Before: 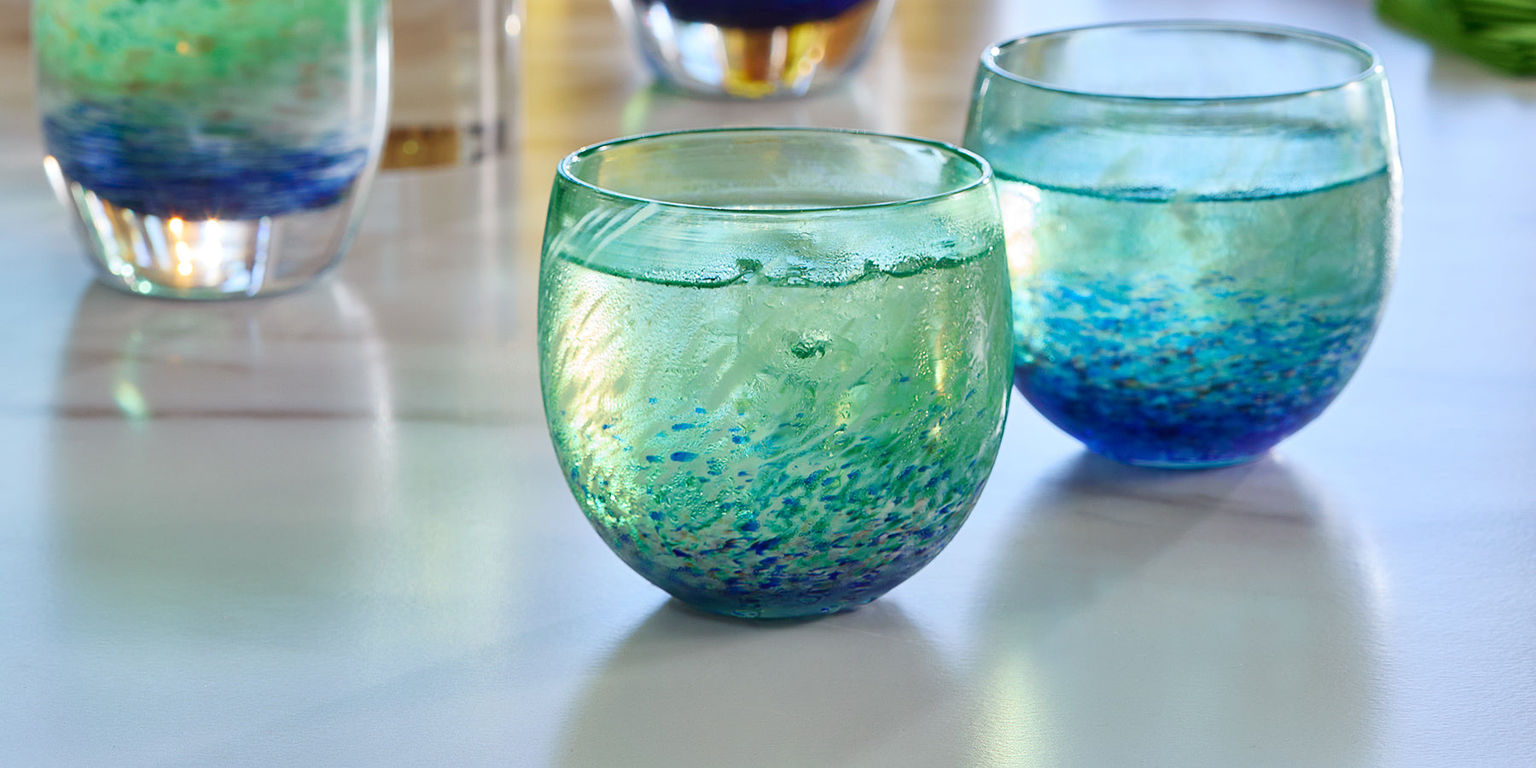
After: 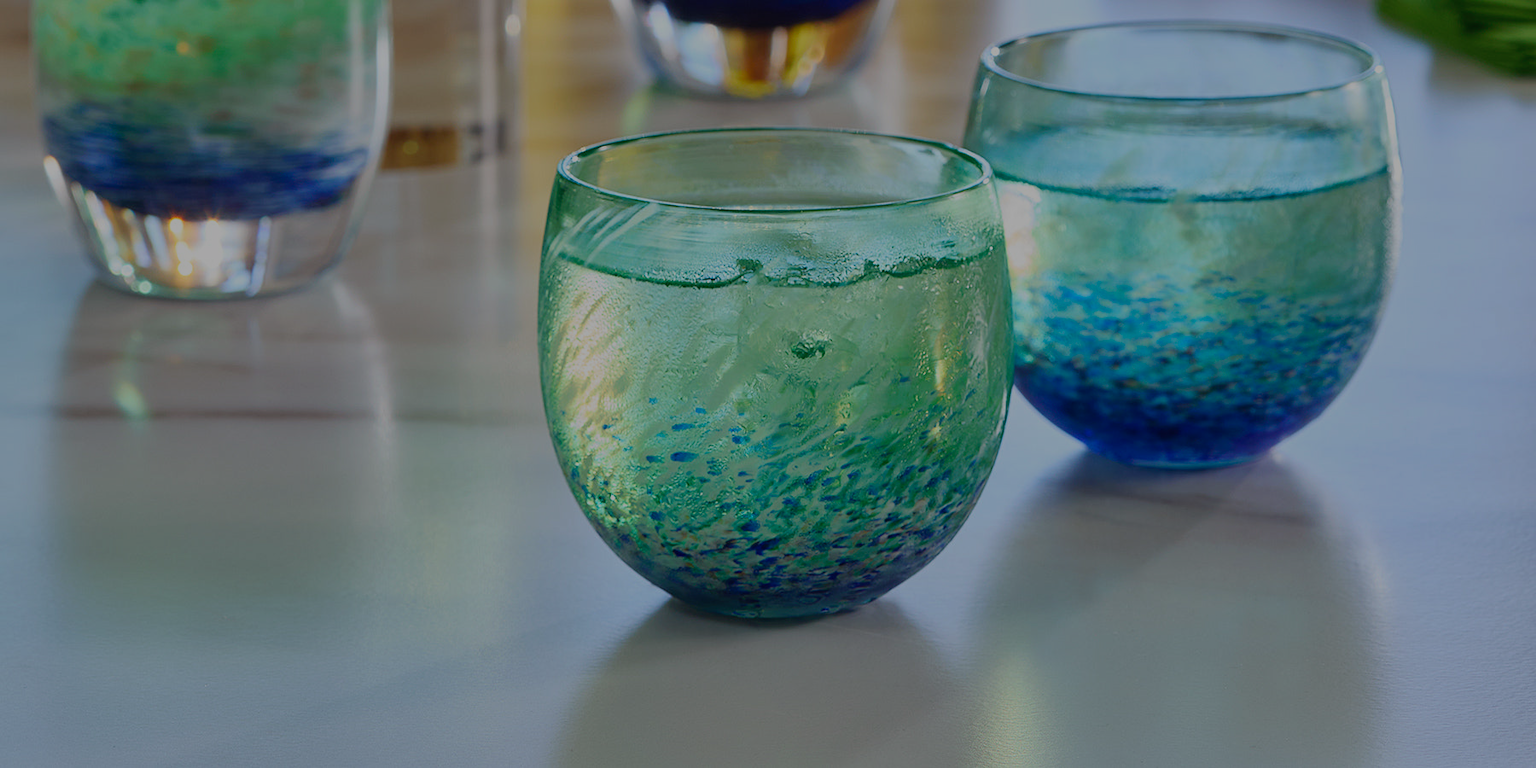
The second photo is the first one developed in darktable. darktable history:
contrast brightness saturation: contrast 0.028, brightness 0.057, saturation 0.131
exposure: exposure -1.538 EV, compensate highlight preservation false
